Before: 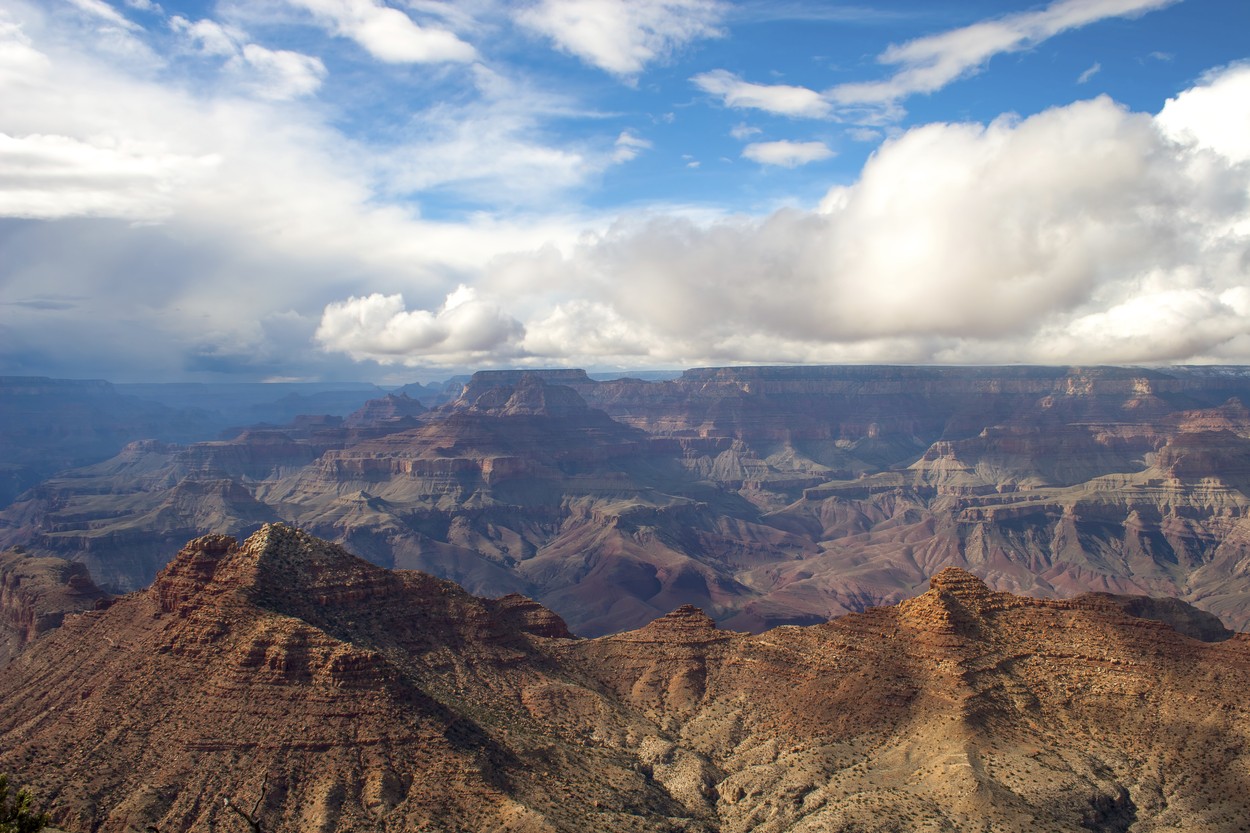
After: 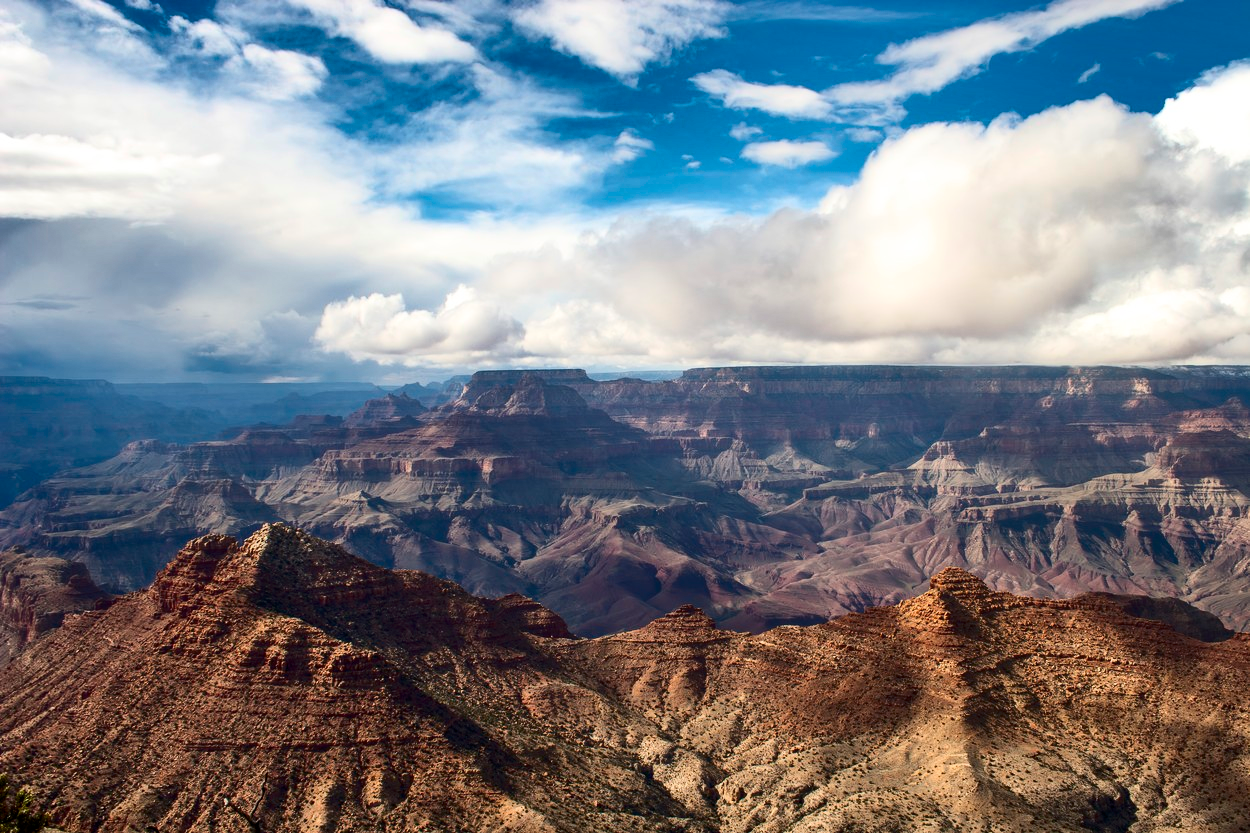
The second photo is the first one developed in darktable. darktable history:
shadows and highlights: radius 106.48, shadows 45.5, highlights -67.27, low approximation 0.01, soften with gaussian
contrast brightness saturation: contrast 0.3
